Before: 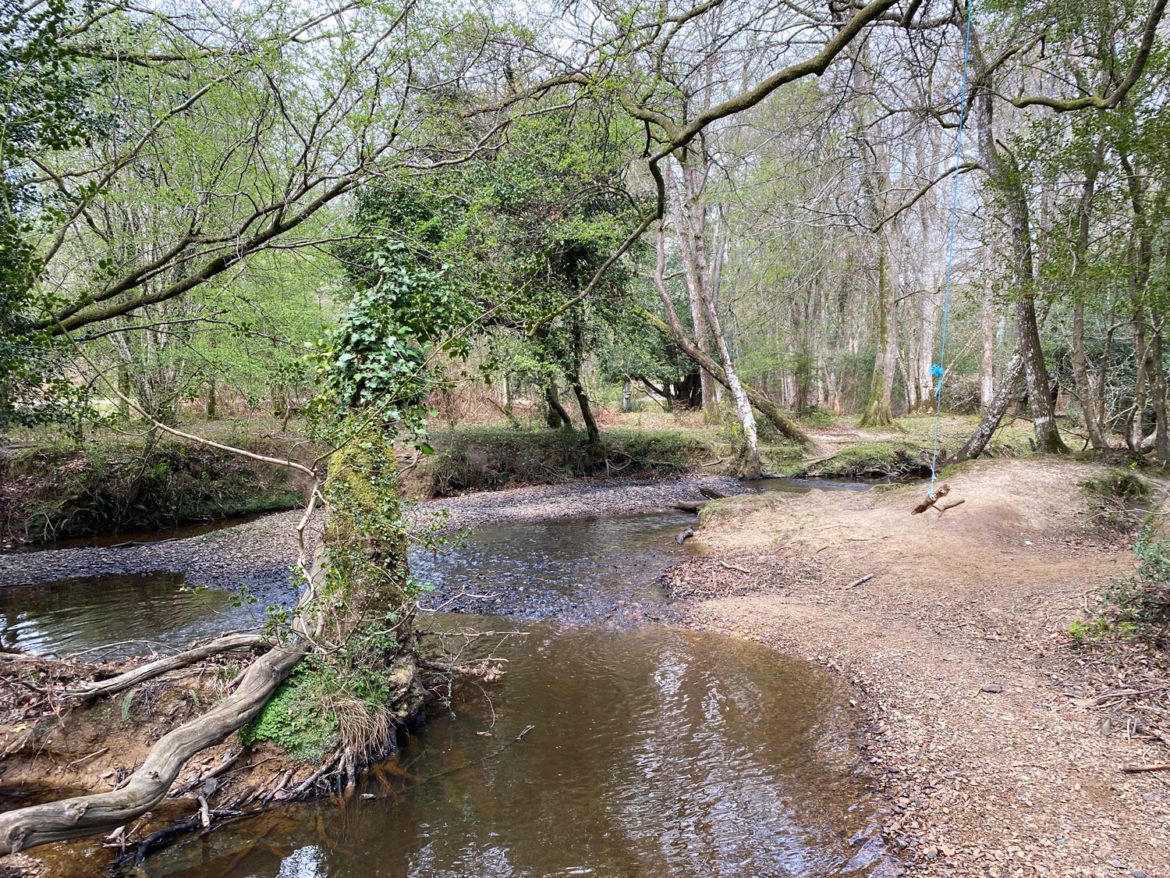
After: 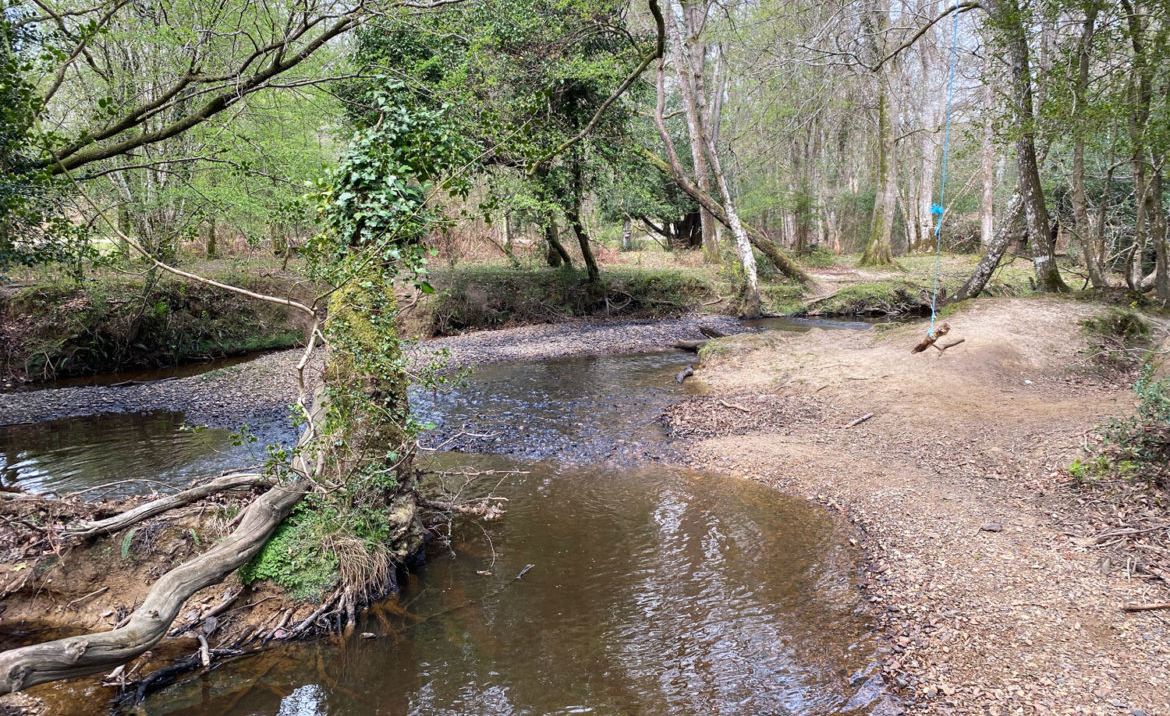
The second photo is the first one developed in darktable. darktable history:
crop and rotate: top 18.407%
